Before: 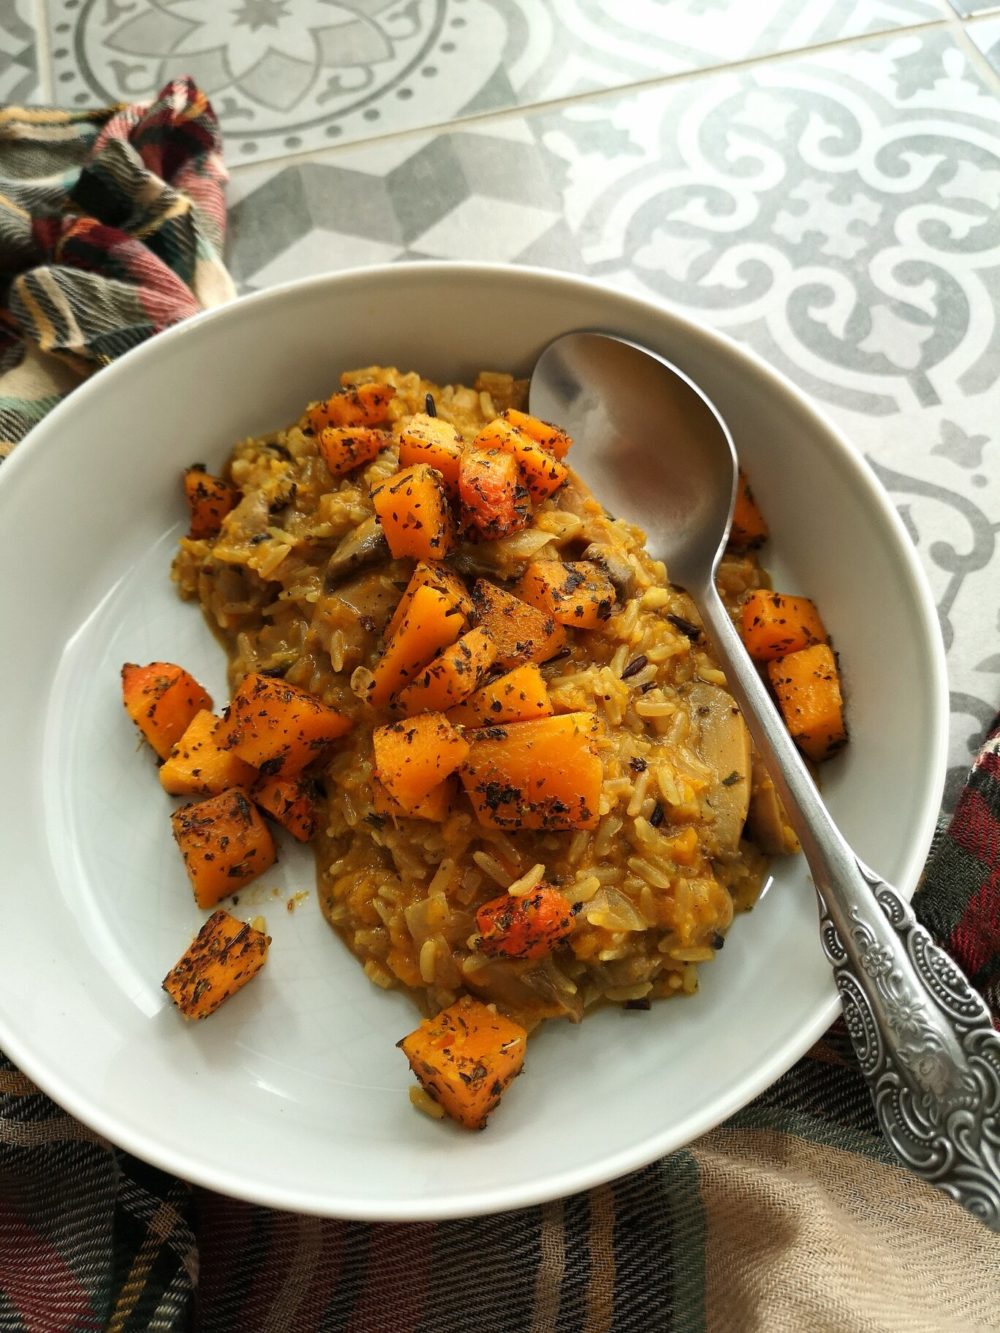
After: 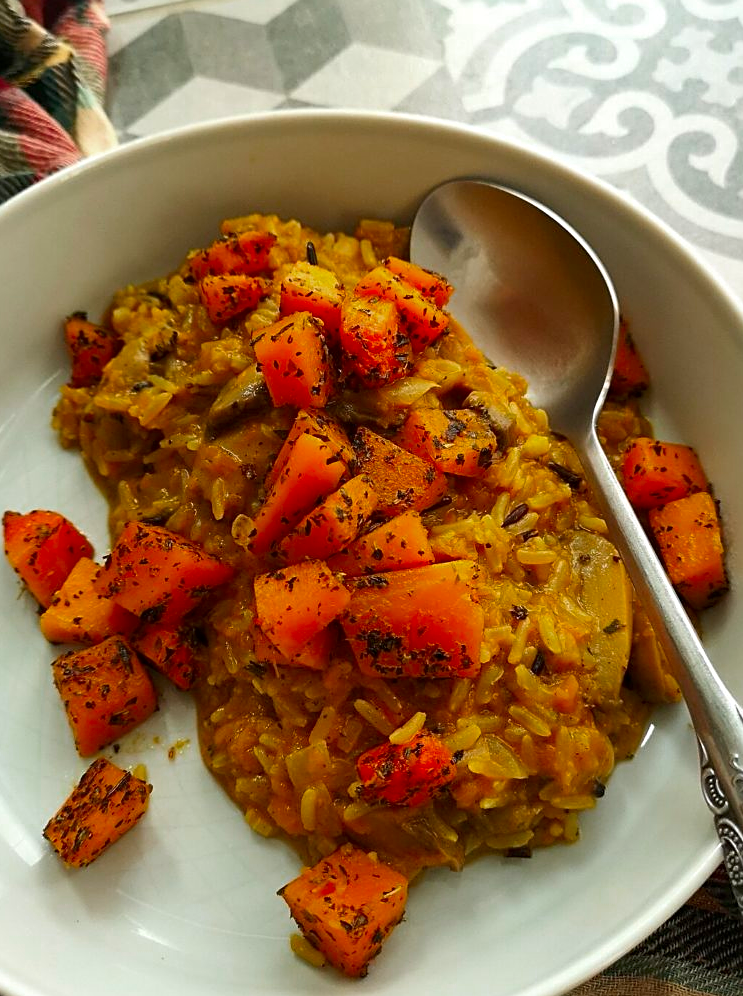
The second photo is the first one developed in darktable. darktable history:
sharpen: on, module defaults
color zones: curves: ch0 [(0, 0.425) (0.143, 0.422) (0.286, 0.42) (0.429, 0.419) (0.571, 0.419) (0.714, 0.42) (0.857, 0.422) (1, 0.425)]; ch1 [(0, 0.666) (0.143, 0.669) (0.286, 0.671) (0.429, 0.67) (0.571, 0.67) (0.714, 0.67) (0.857, 0.67) (1, 0.666)]
crop and rotate: left 11.969%, top 11.407%, right 13.644%, bottom 13.839%
local contrast: mode bilateral grid, contrast 20, coarseness 50, detail 119%, midtone range 0.2
